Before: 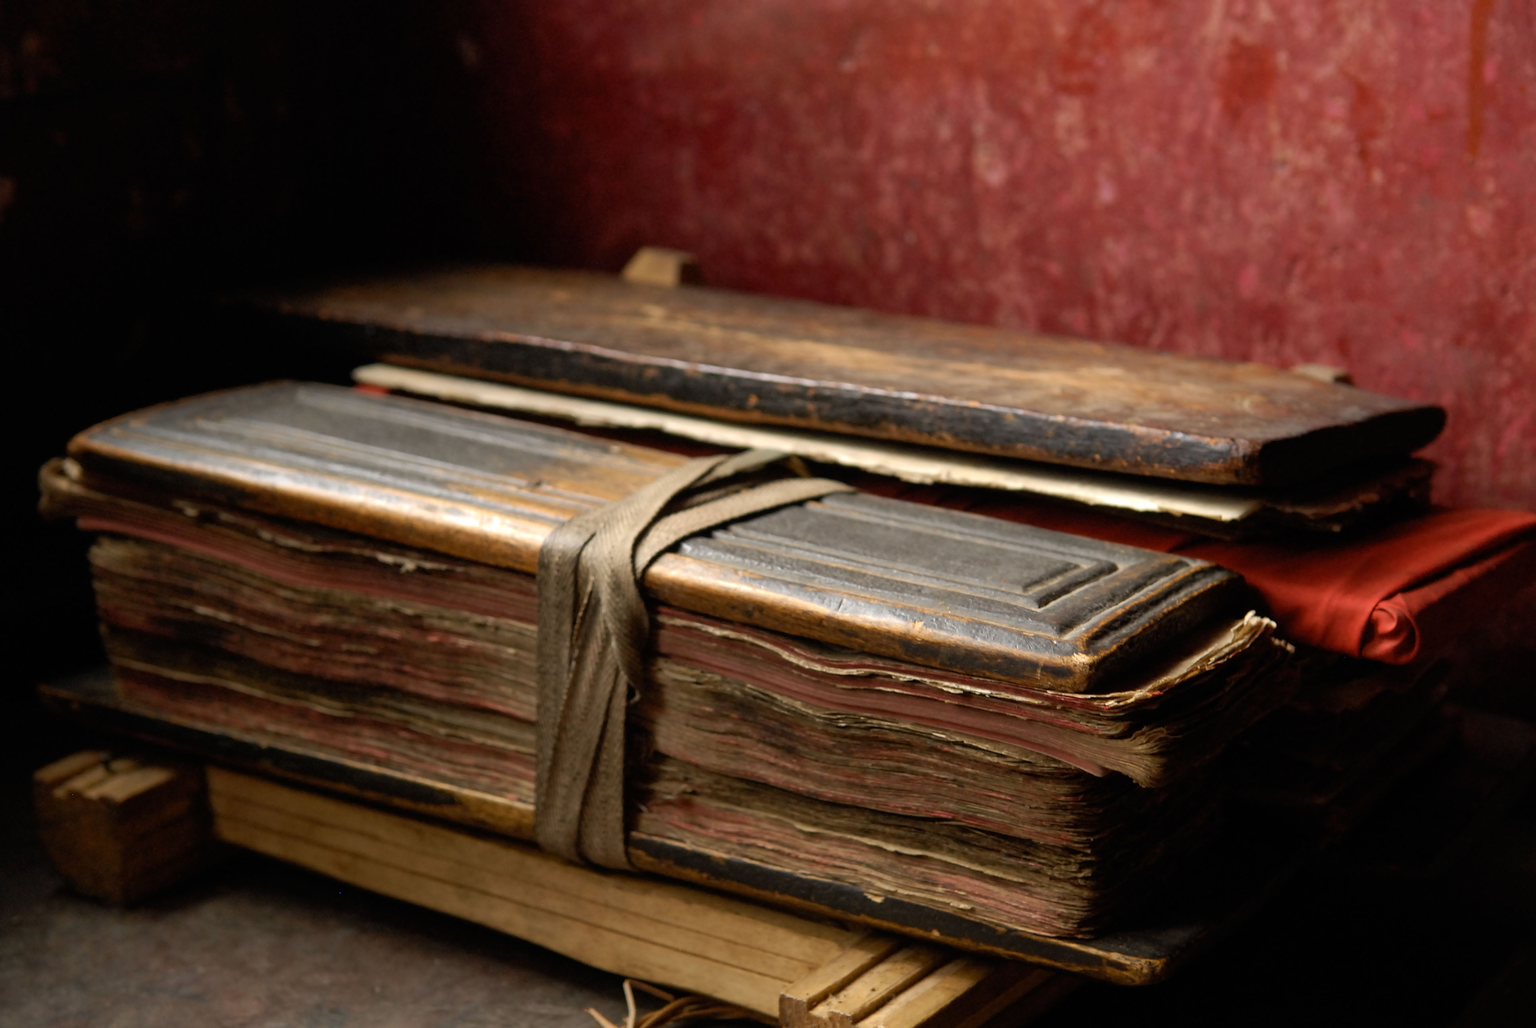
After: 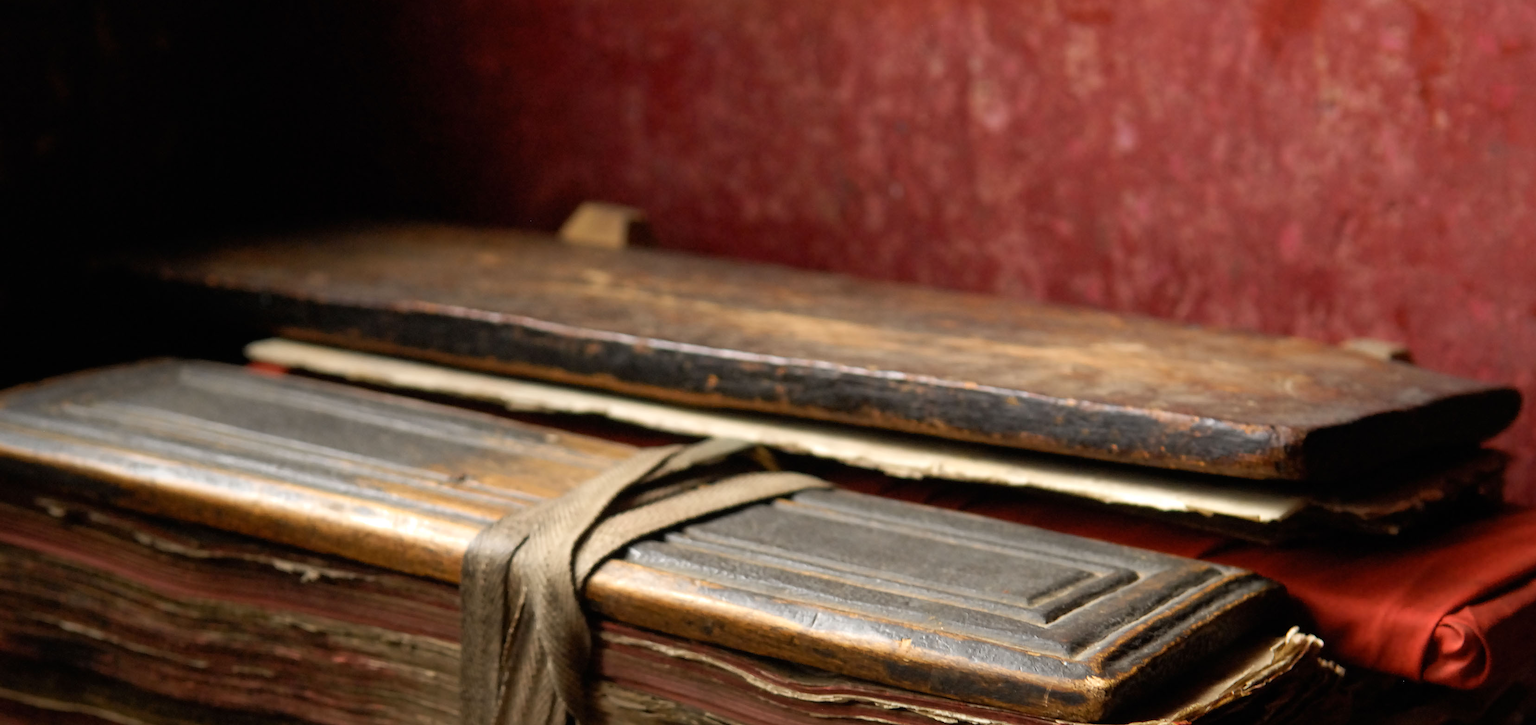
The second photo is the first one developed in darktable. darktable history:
crop and rotate: left 9.345%, top 7.22%, right 4.982%, bottom 32.331%
tone curve: curves: ch0 [(0, 0) (0.003, 0.003) (0.011, 0.011) (0.025, 0.026) (0.044, 0.046) (0.069, 0.072) (0.1, 0.103) (0.136, 0.141) (0.177, 0.184) (0.224, 0.233) (0.277, 0.287) (0.335, 0.348) (0.399, 0.414) (0.468, 0.486) (0.543, 0.563) (0.623, 0.647) (0.709, 0.736) (0.801, 0.831) (0.898, 0.92) (1, 1)], preserve colors none
